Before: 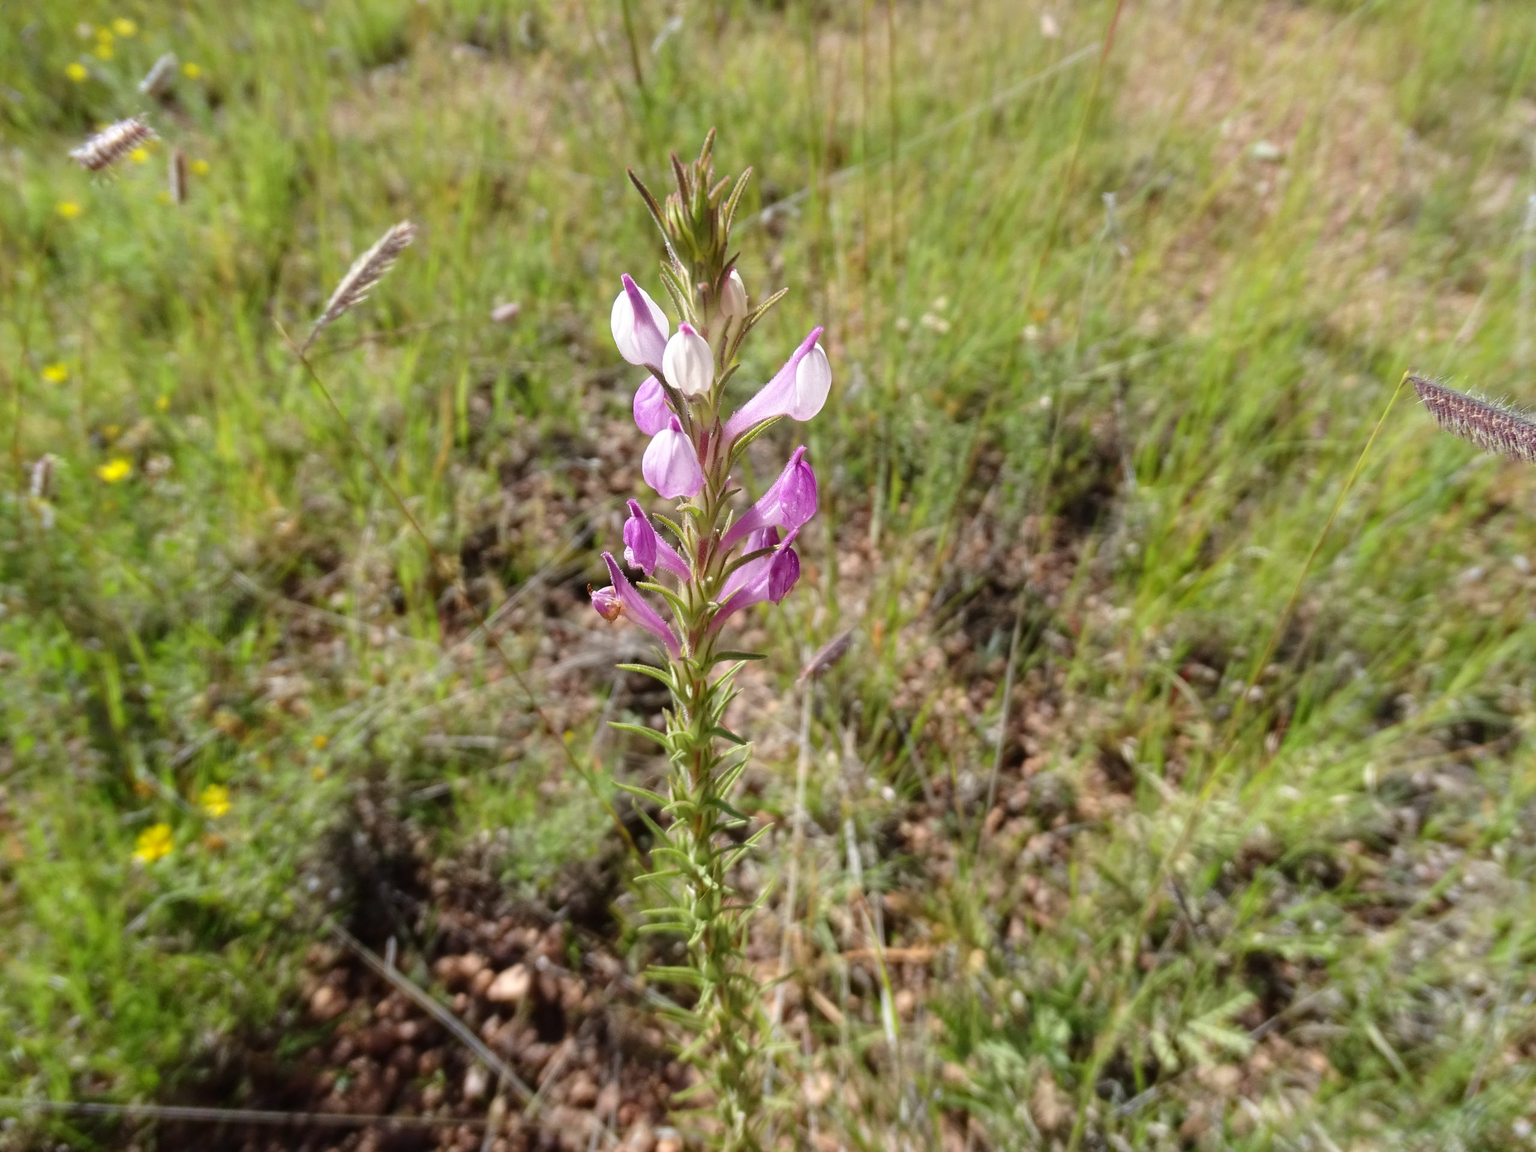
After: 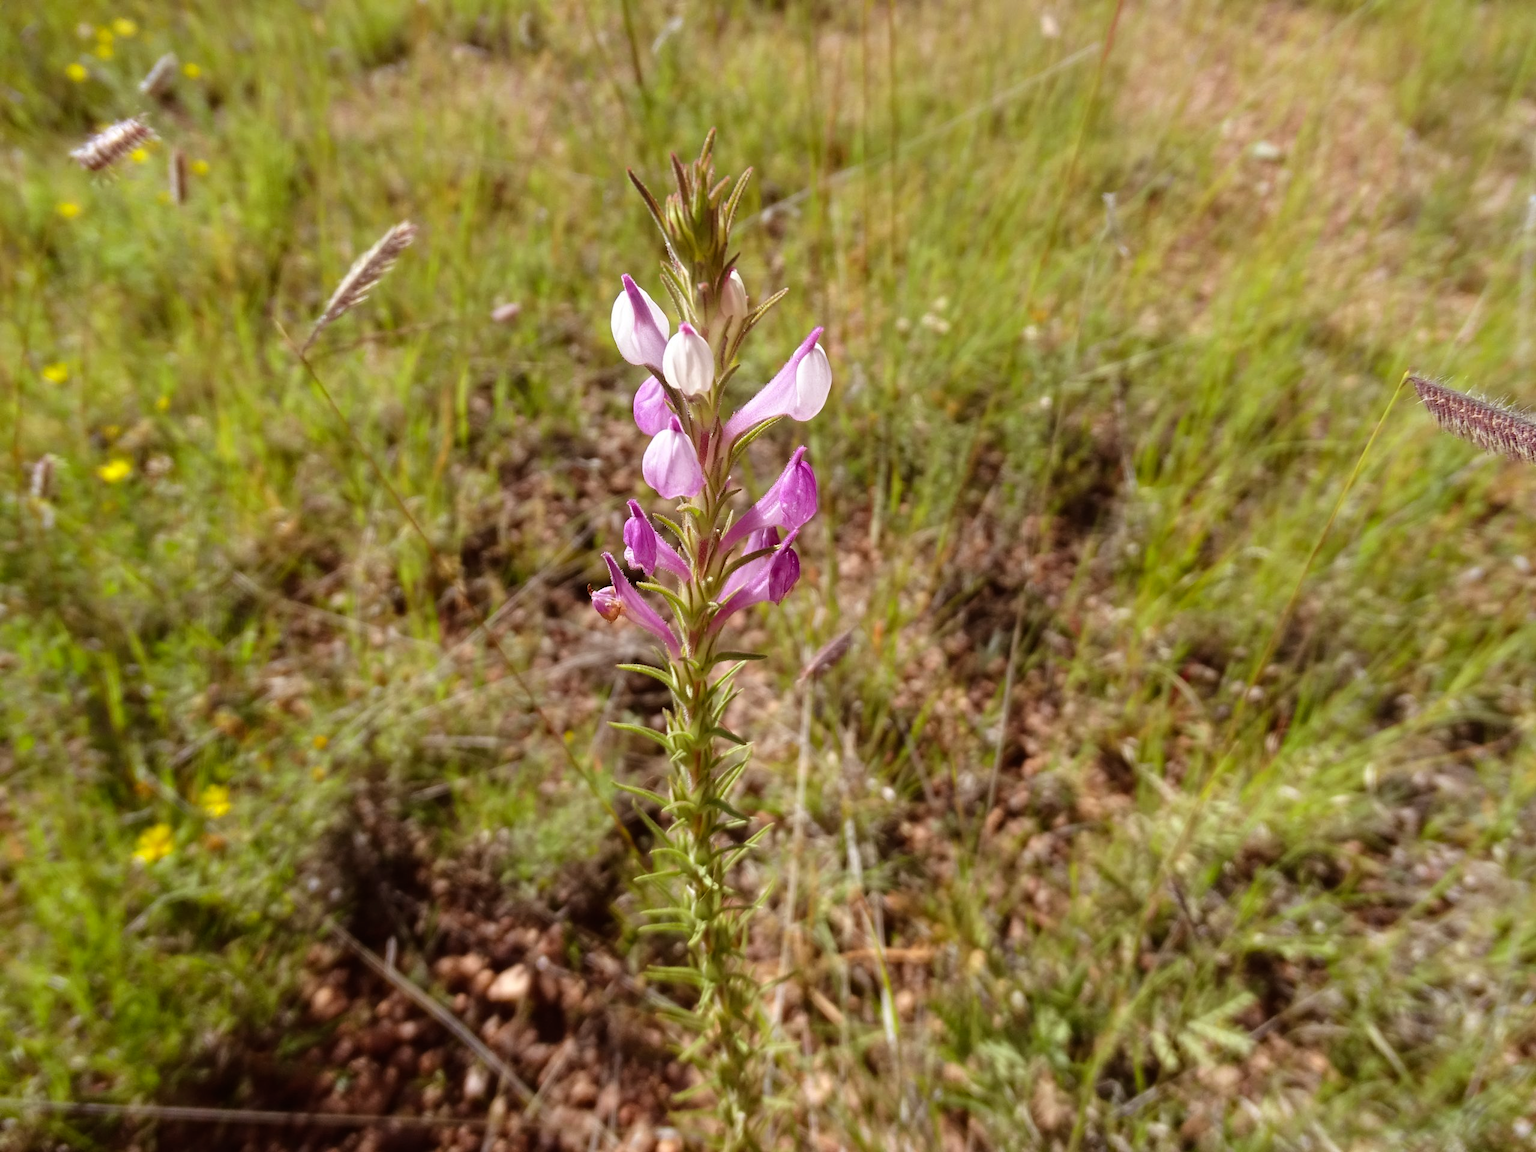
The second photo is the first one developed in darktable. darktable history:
rgb levels: mode RGB, independent channels, levels [[0, 0.5, 1], [0, 0.521, 1], [0, 0.536, 1]]
color correction: saturation 0.98
